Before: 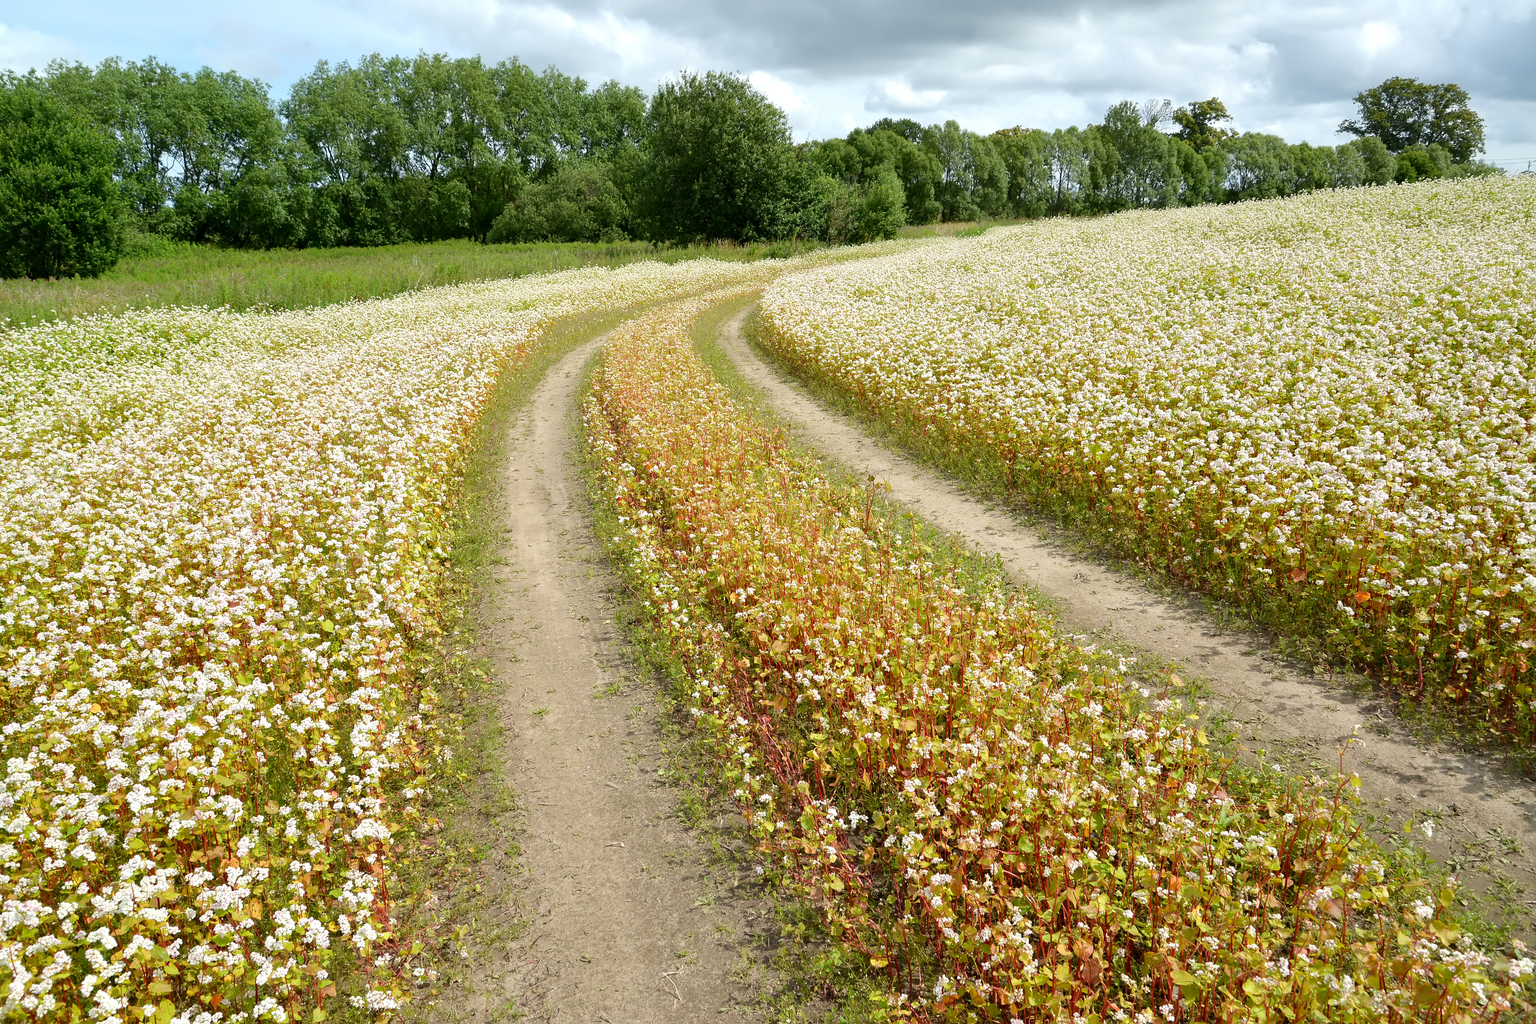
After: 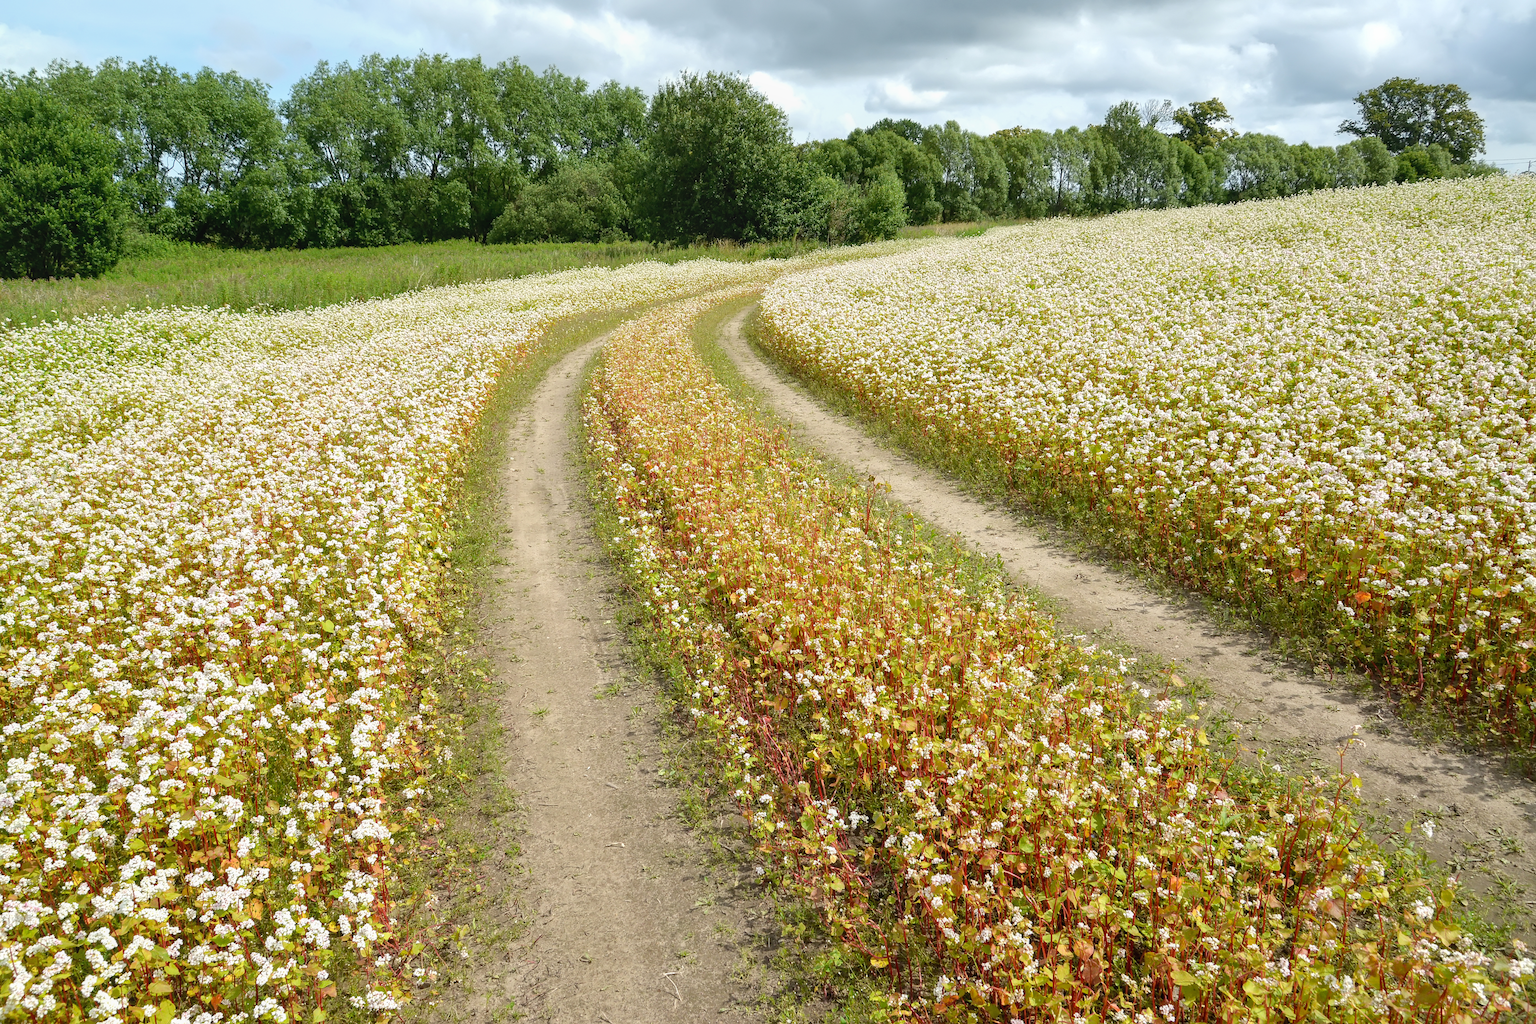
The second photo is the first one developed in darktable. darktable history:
local contrast: detail 109%
